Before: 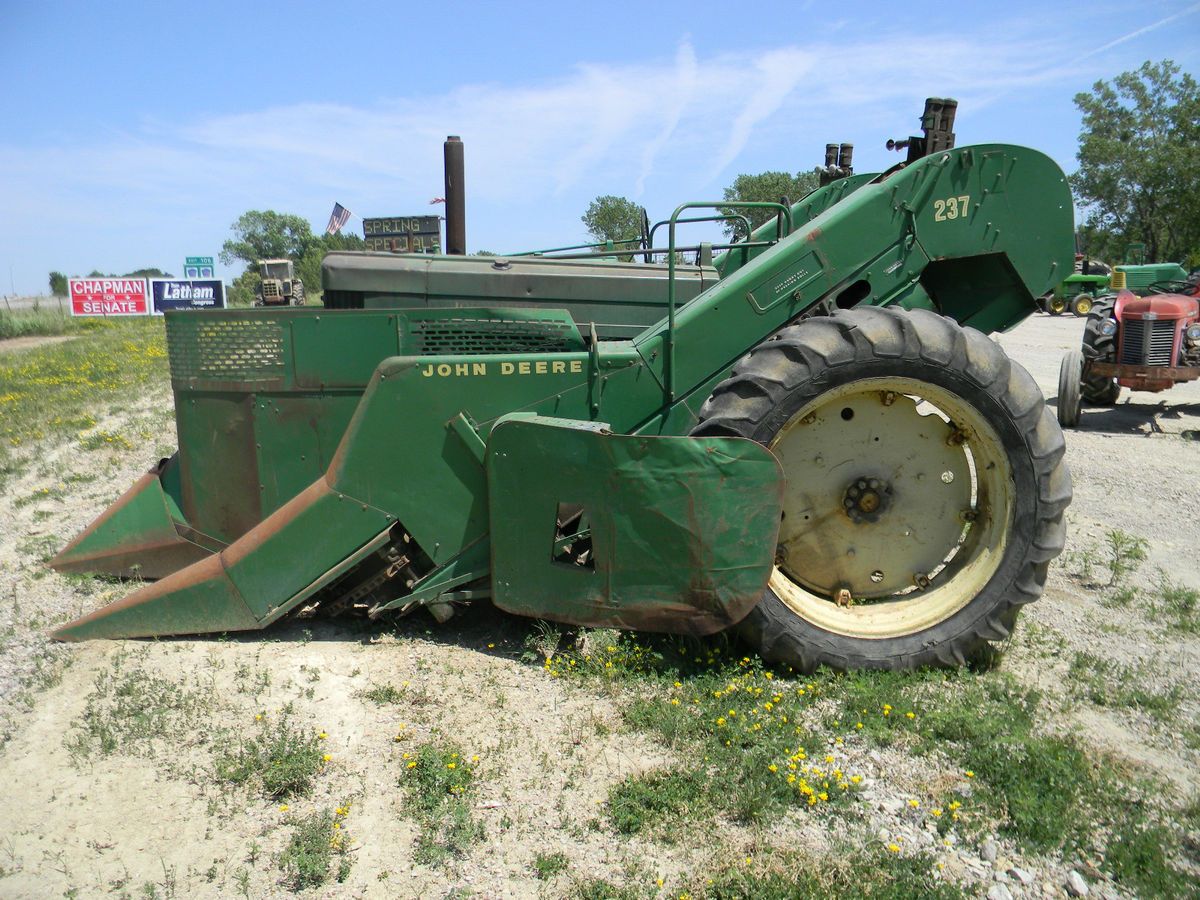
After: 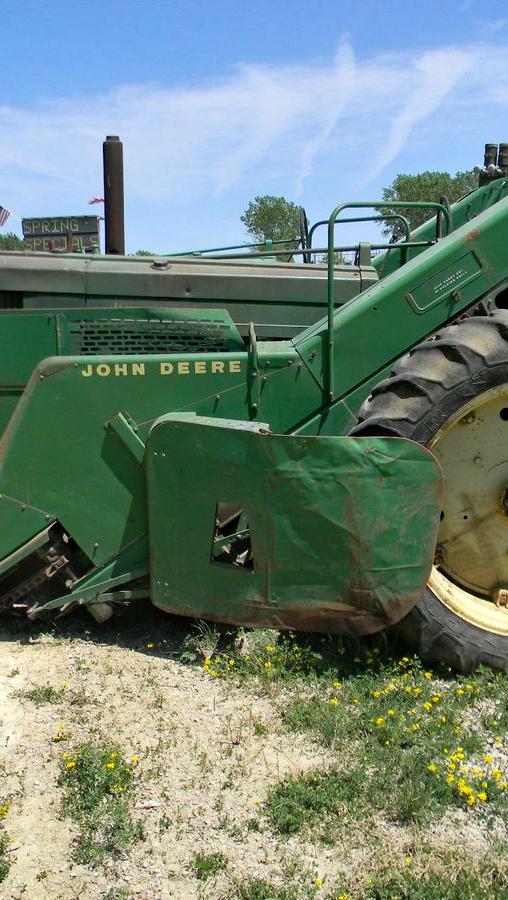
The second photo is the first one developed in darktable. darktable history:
haze removal: strength 0.287, distance 0.251, adaptive false
crop: left 28.44%, right 29.204%
tone equalizer: smoothing 1
shadows and highlights: low approximation 0.01, soften with gaussian
